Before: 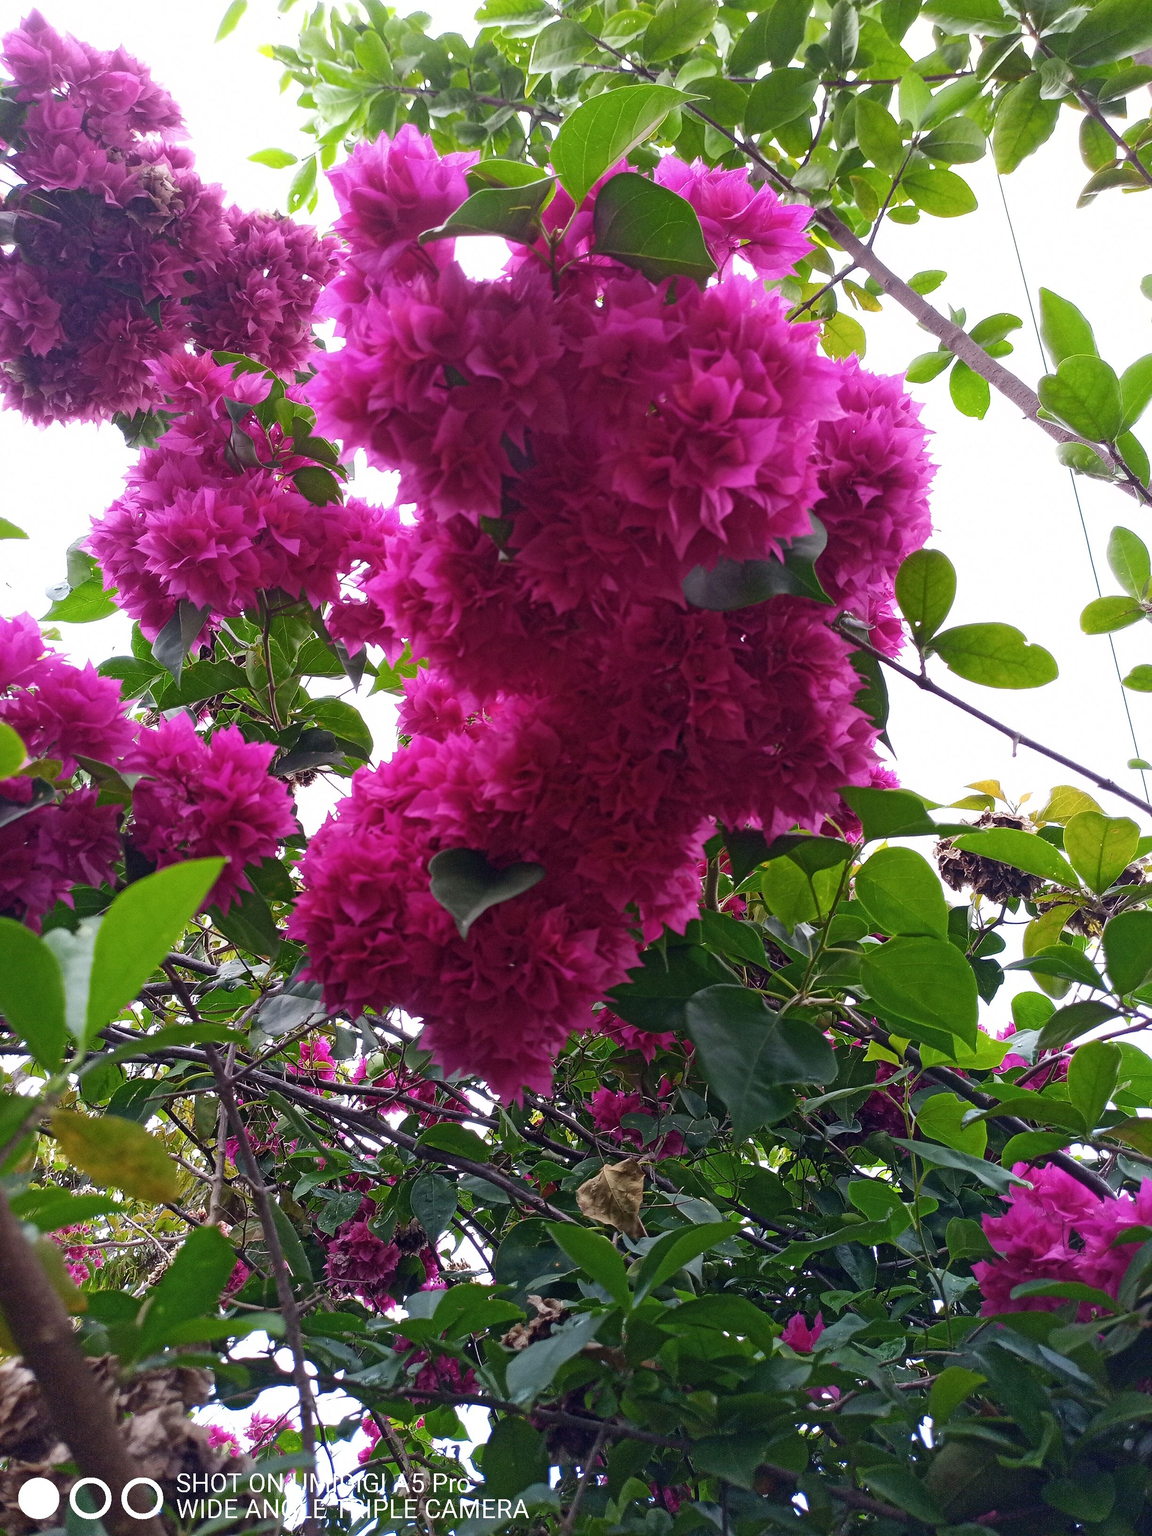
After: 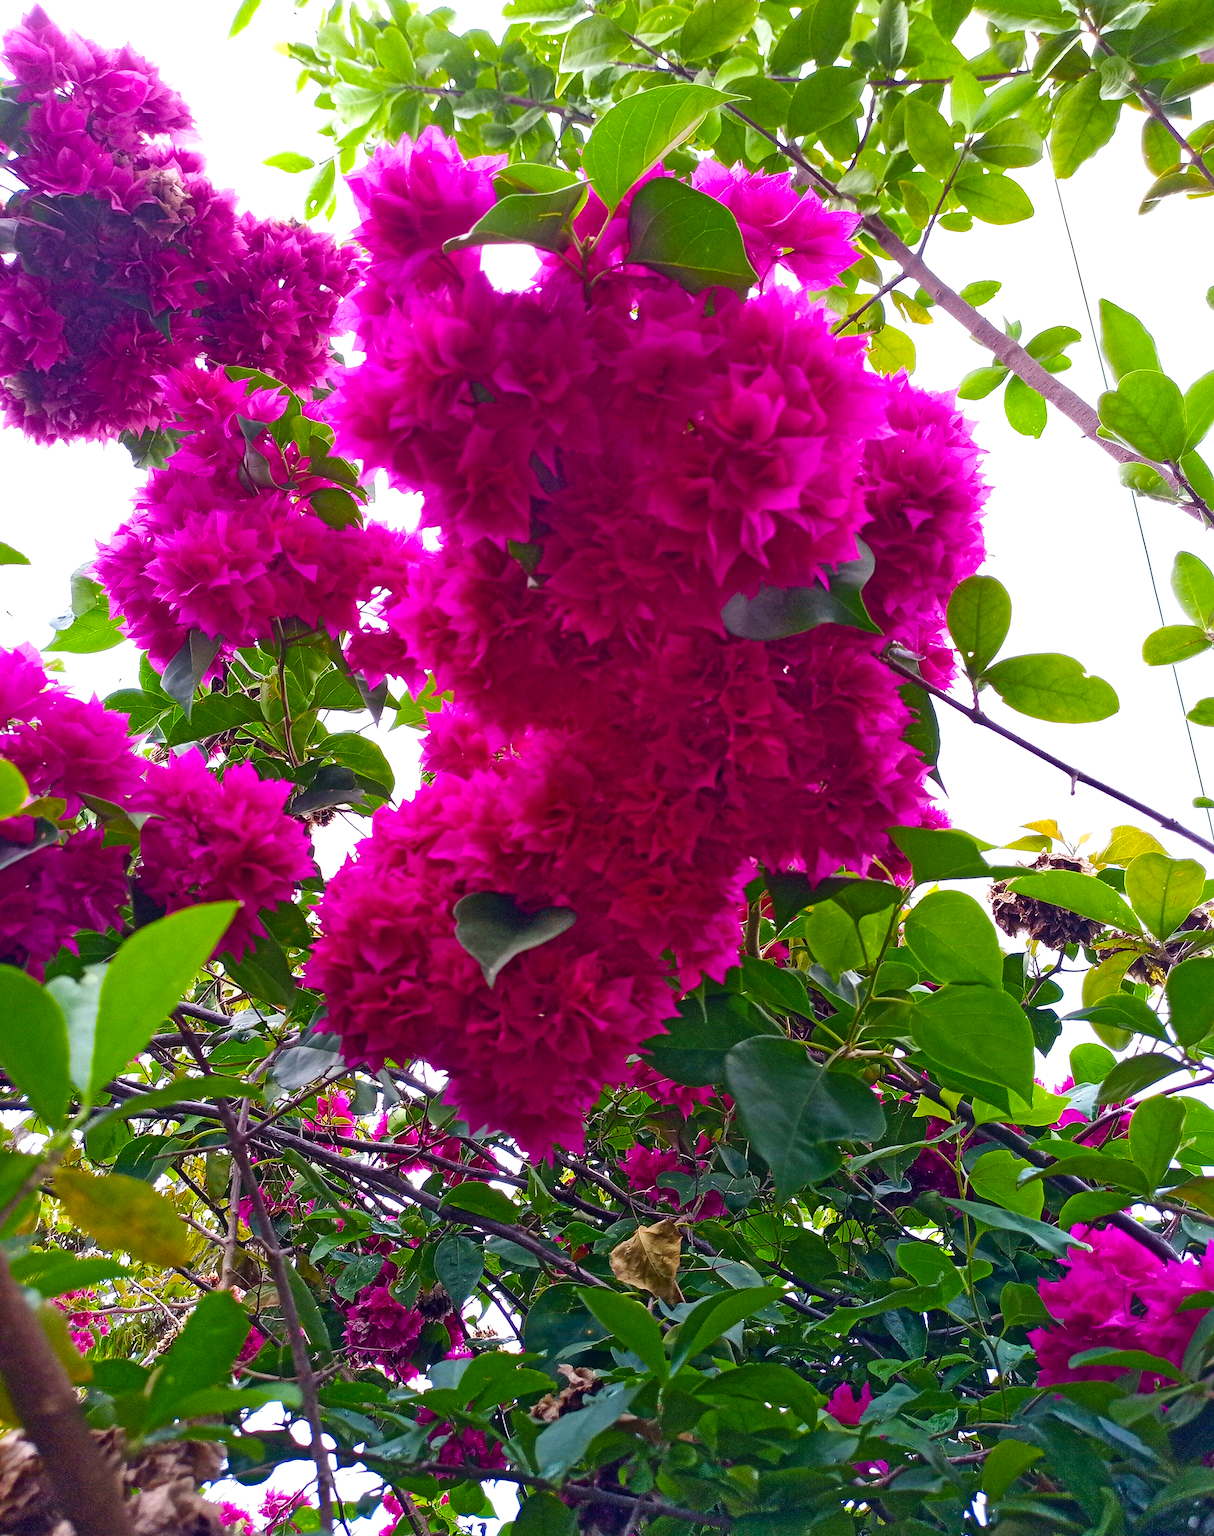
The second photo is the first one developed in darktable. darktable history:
velvia: strength 51.46%, mid-tones bias 0.511
shadows and highlights: radius 47.28, white point adjustment 6.76, compress 79.86%, soften with gaussian
crop: top 0.354%, right 0.261%, bottom 5.046%
